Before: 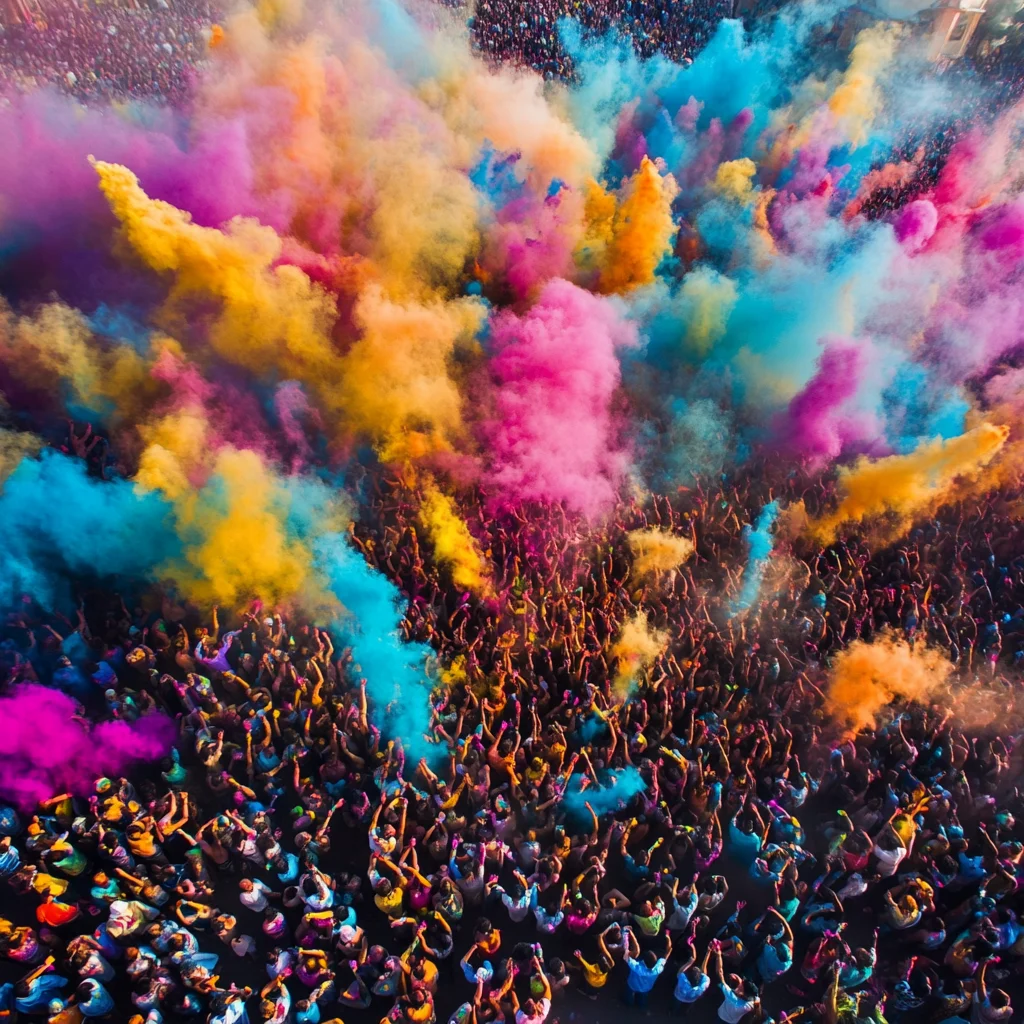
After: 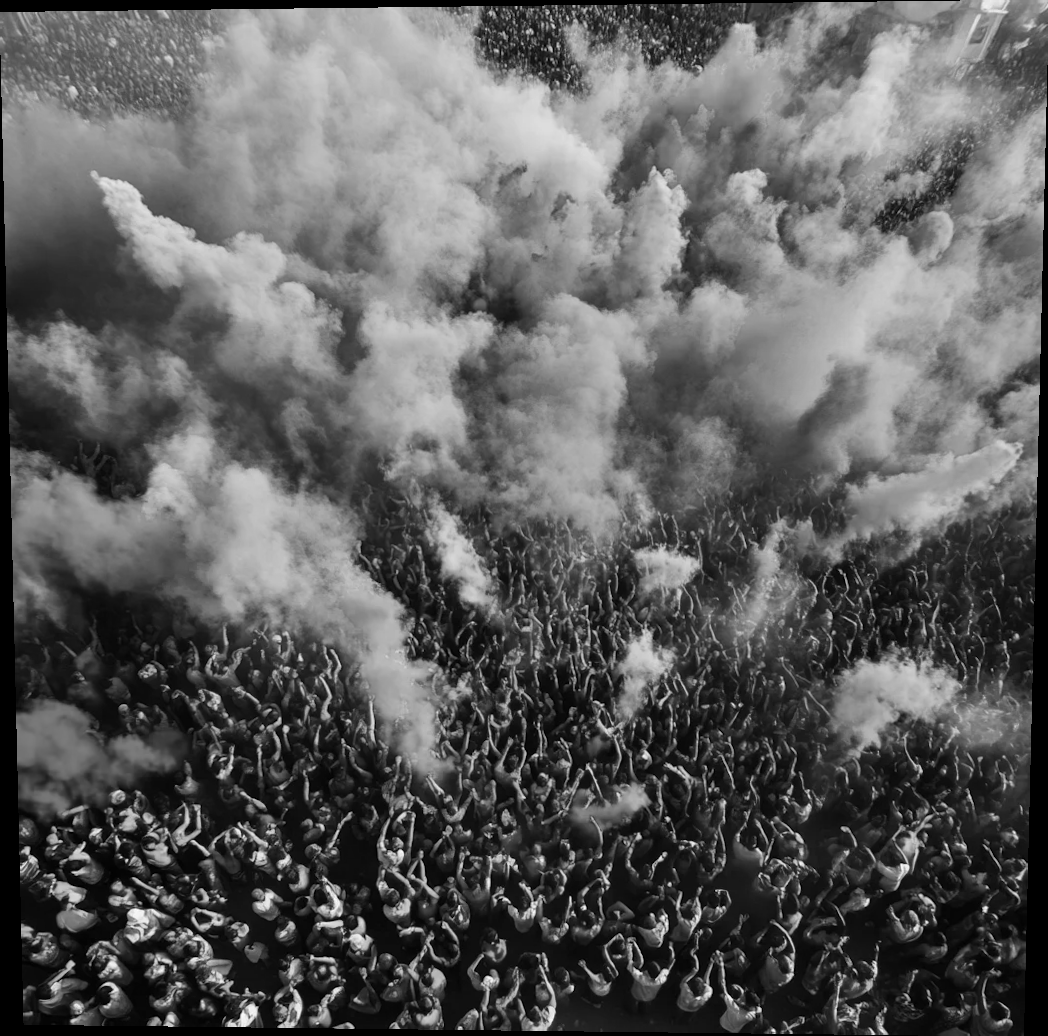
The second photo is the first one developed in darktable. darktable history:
rotate and perspective: lens shift (vertical) 0.048, lens shift (horizontal) -0.024, automatic cropping off
monochrome: a 1.94, b -0.638
